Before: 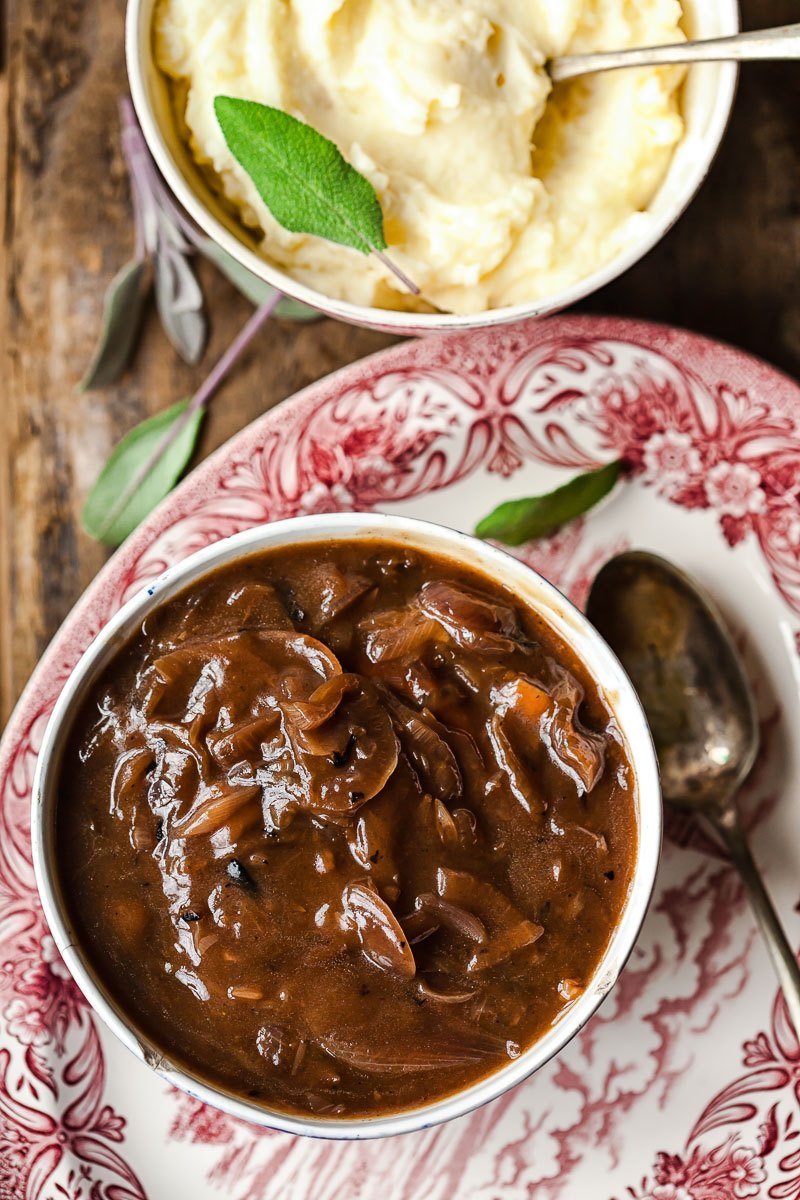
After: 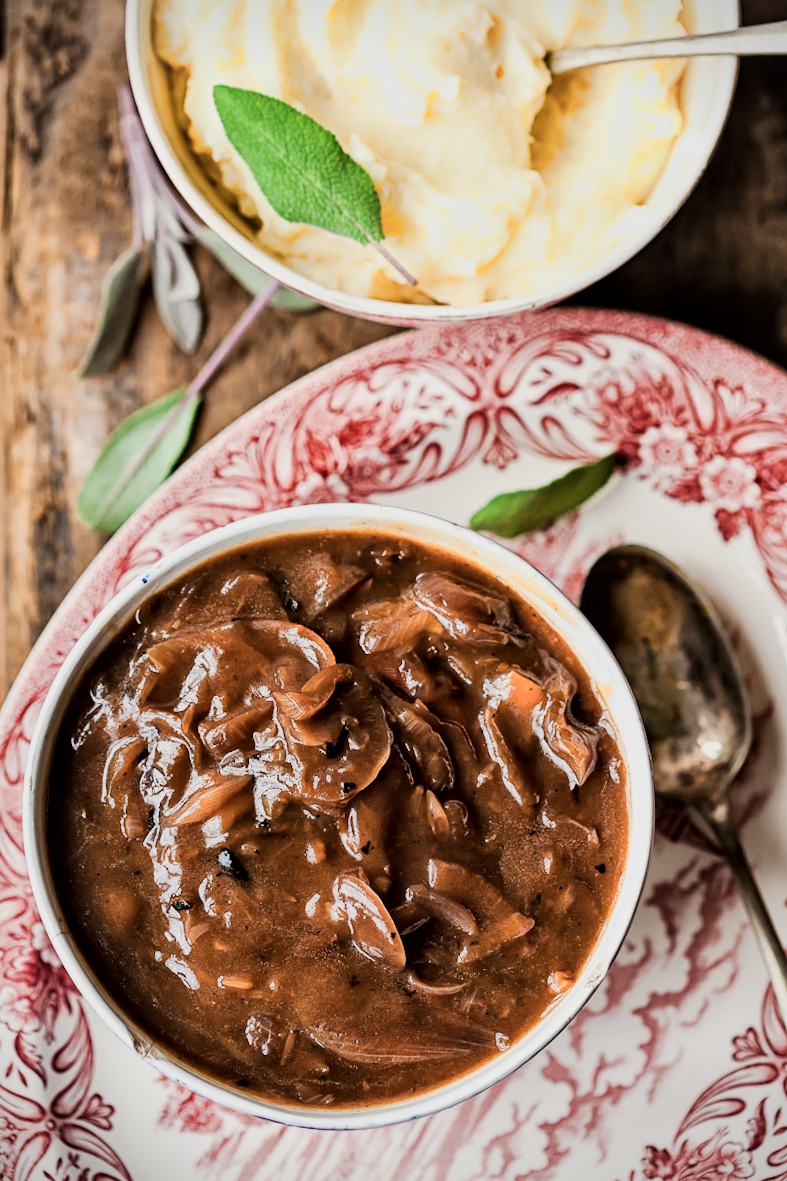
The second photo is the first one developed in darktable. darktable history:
filmic rgb: black relative exposure -7.65 EV, white relative exposure 4.56 EV, threshold 6 EV, hardness 3.61, contrast 0.99, enable highlight reconstruction true
crop and rotate: angle -0.6°
exposure: black level correction 0, exposure 0.5 EV, compensate highlight preservation false
color balance rgb: perceptual saturation grading › global saturation -4.076%, perceptual saturation grading › shadows -2.778%
vignetting: fall-off start 91.26%, brightness -0.534, saturation -0.508
local contrast: mode bilateral grid, contrast 29, coarseness 26, midtone range 0.2
color zones: curves: ch0 [(0.018, 0.548) (0.197, 0.654) (0.425, 0.447) (0.605, 0.658) (0.732, 0.579)]; ch1 [(0.105, 0.531) (0.224, 0.531) (0.386, 0.39) (0.618, 0.456) (0.732, 0.456) (0.956, 0.421)]; ch2 [(0.039, 0.583) (0.215, 0.465) (0.399, 0.544) (0.465, 0.548) (0.614, 0.447) (0.724, 0.43) (0.882, 0.623) (0.956, 0.632)], mix -64.13%
